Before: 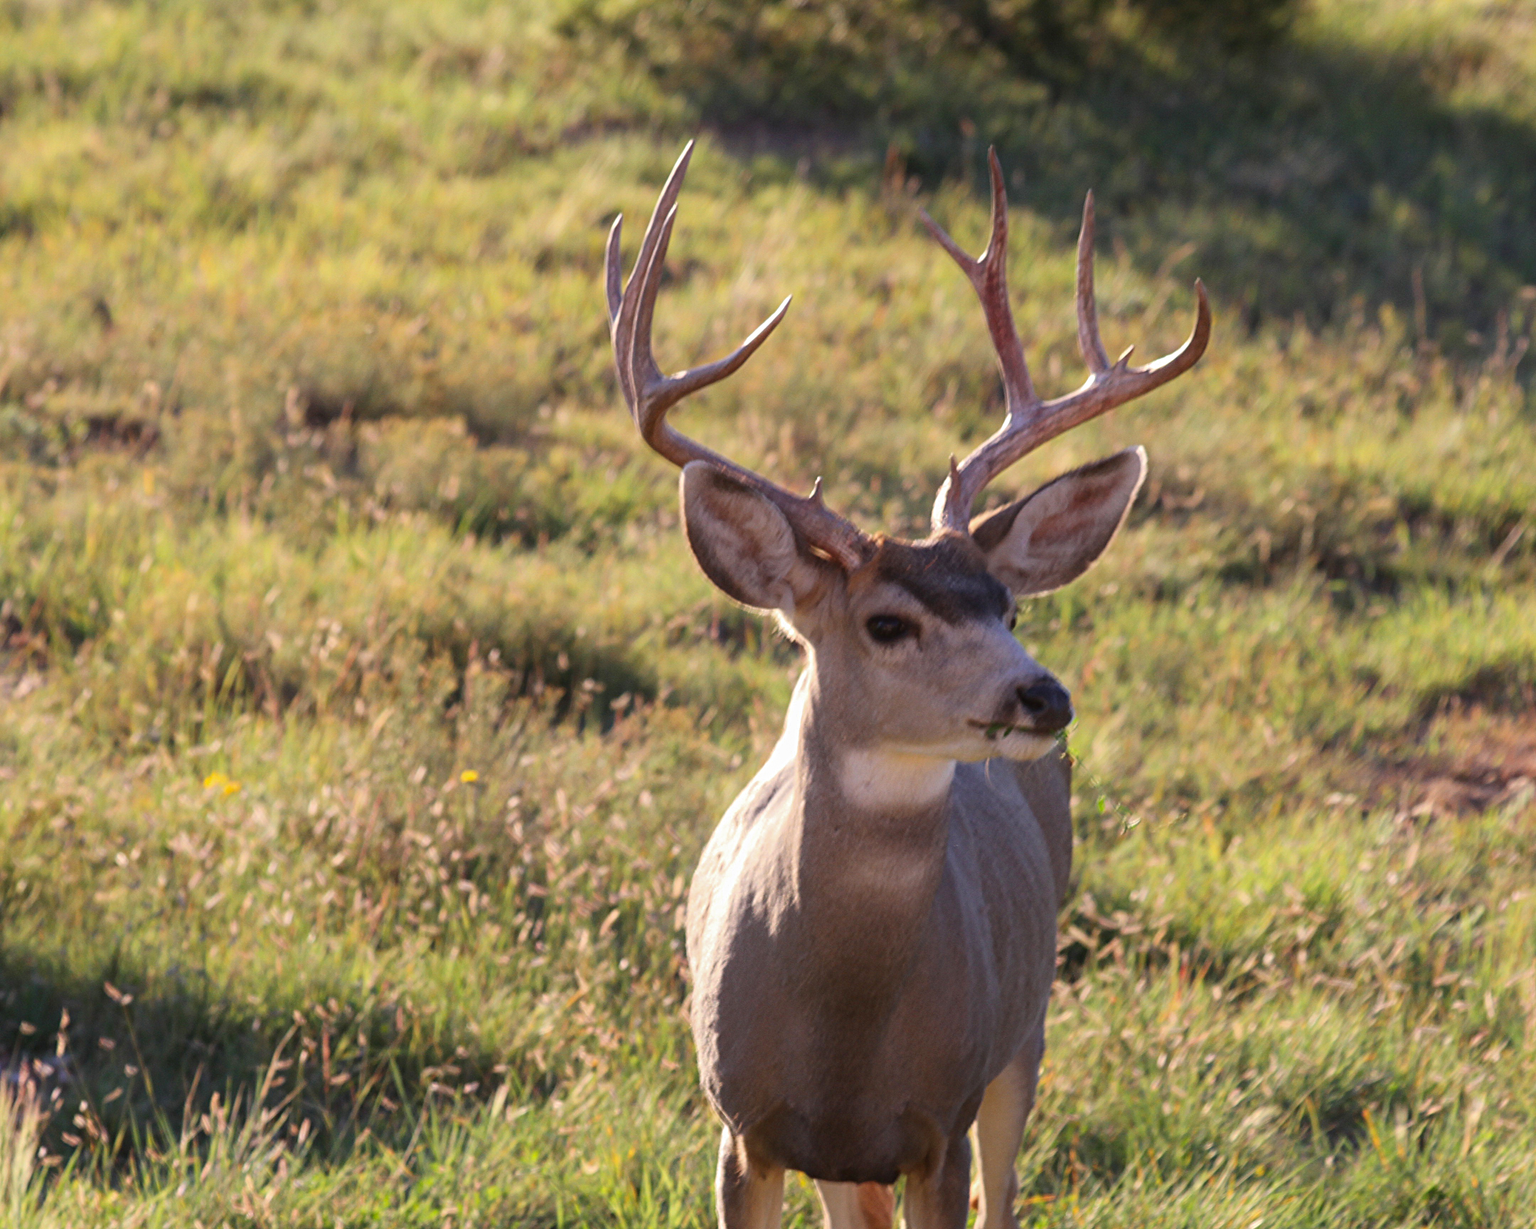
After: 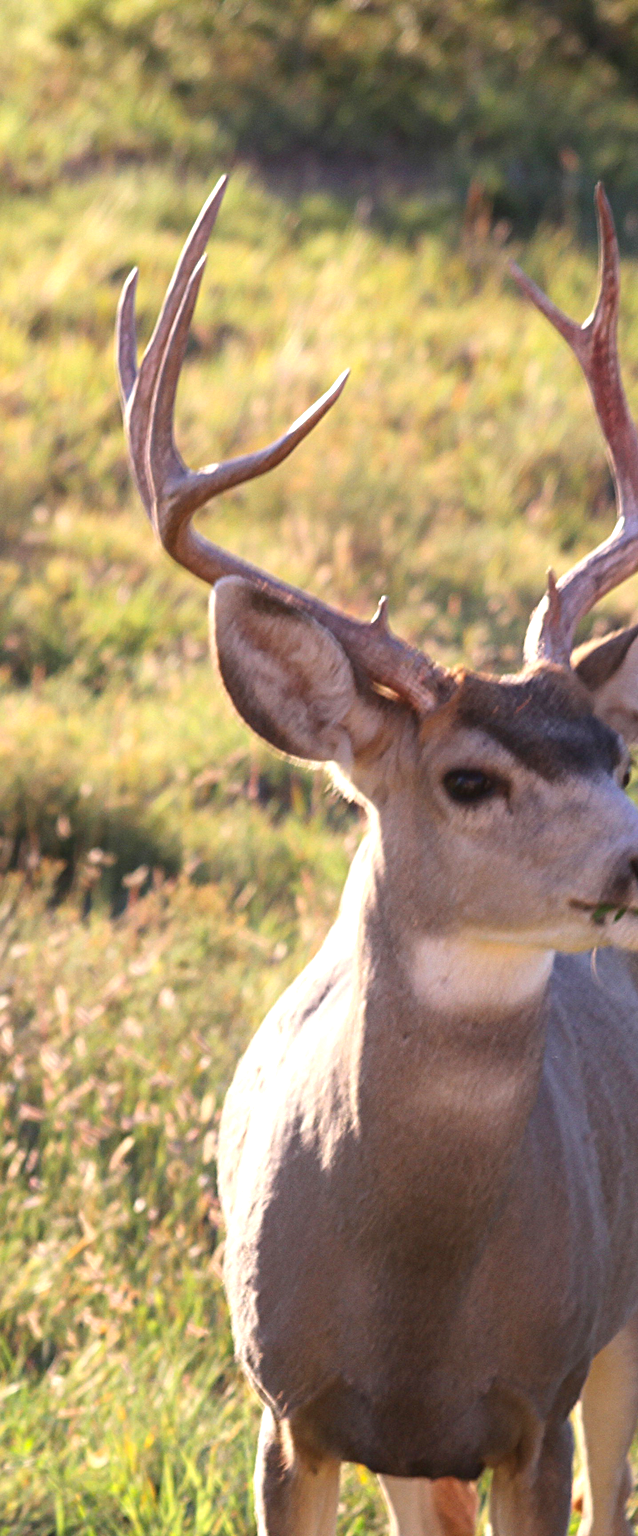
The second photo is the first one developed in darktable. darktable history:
crop: left 33.36%, right 33.36%
exposure: black level correction 0, exposure 0.6 EV, compensate exposure bias true, compensate highlight preservation false
